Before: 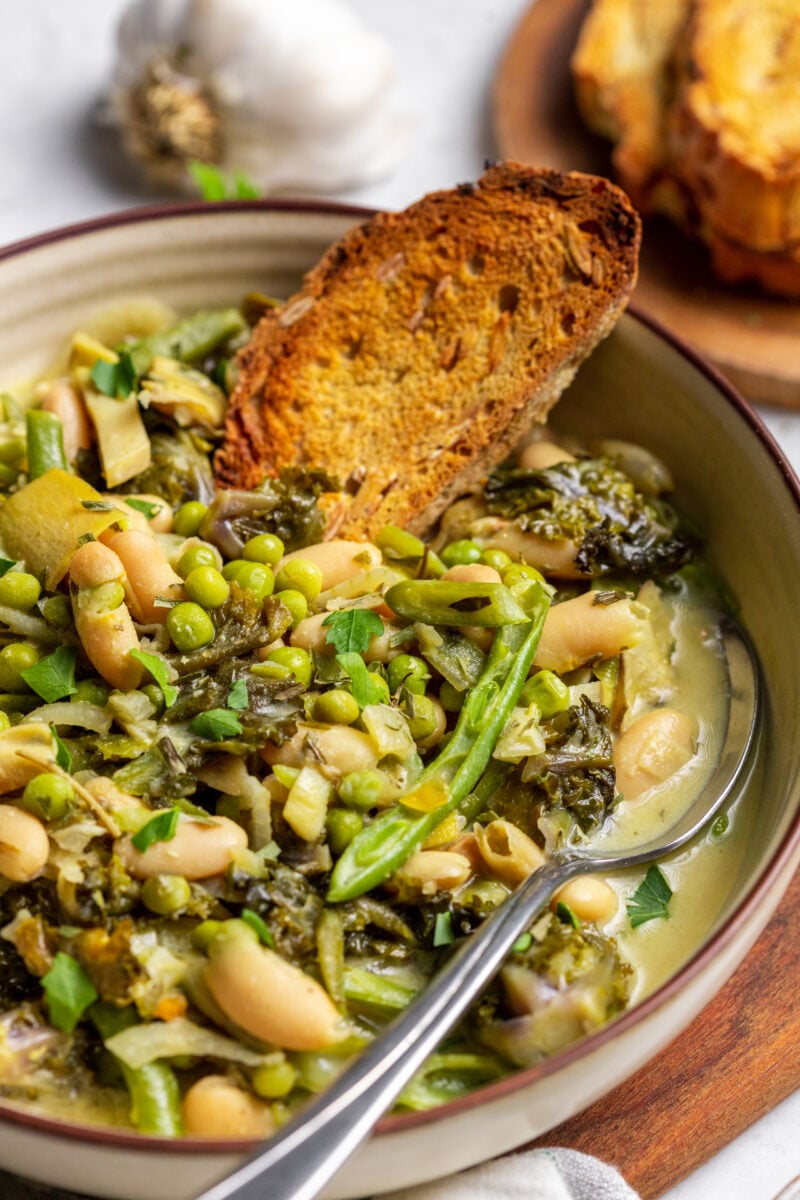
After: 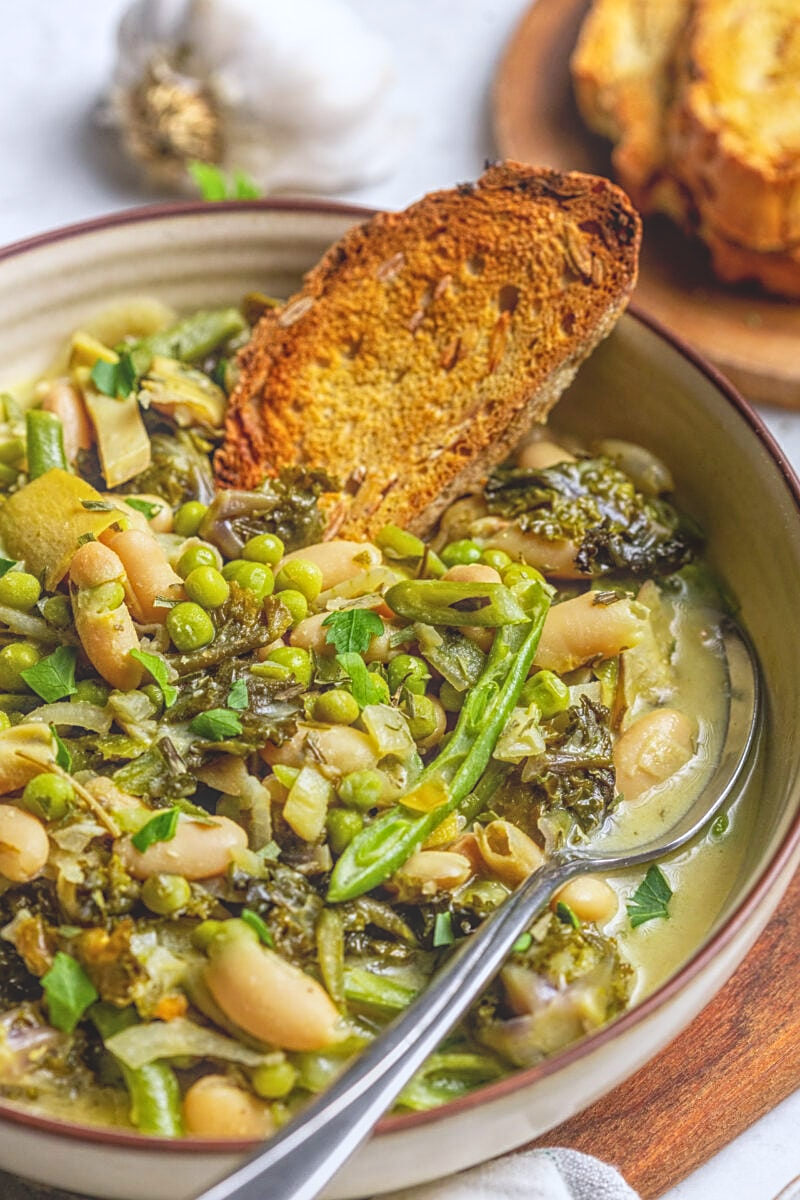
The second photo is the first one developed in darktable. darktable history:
local contrast: highlights 73%, shadows 15%, midtone range 0.197
shadows and highlights: shadows 0, highlights 40
white balance: red 0.974, blue 1.044
sharpen: on, module defaults
